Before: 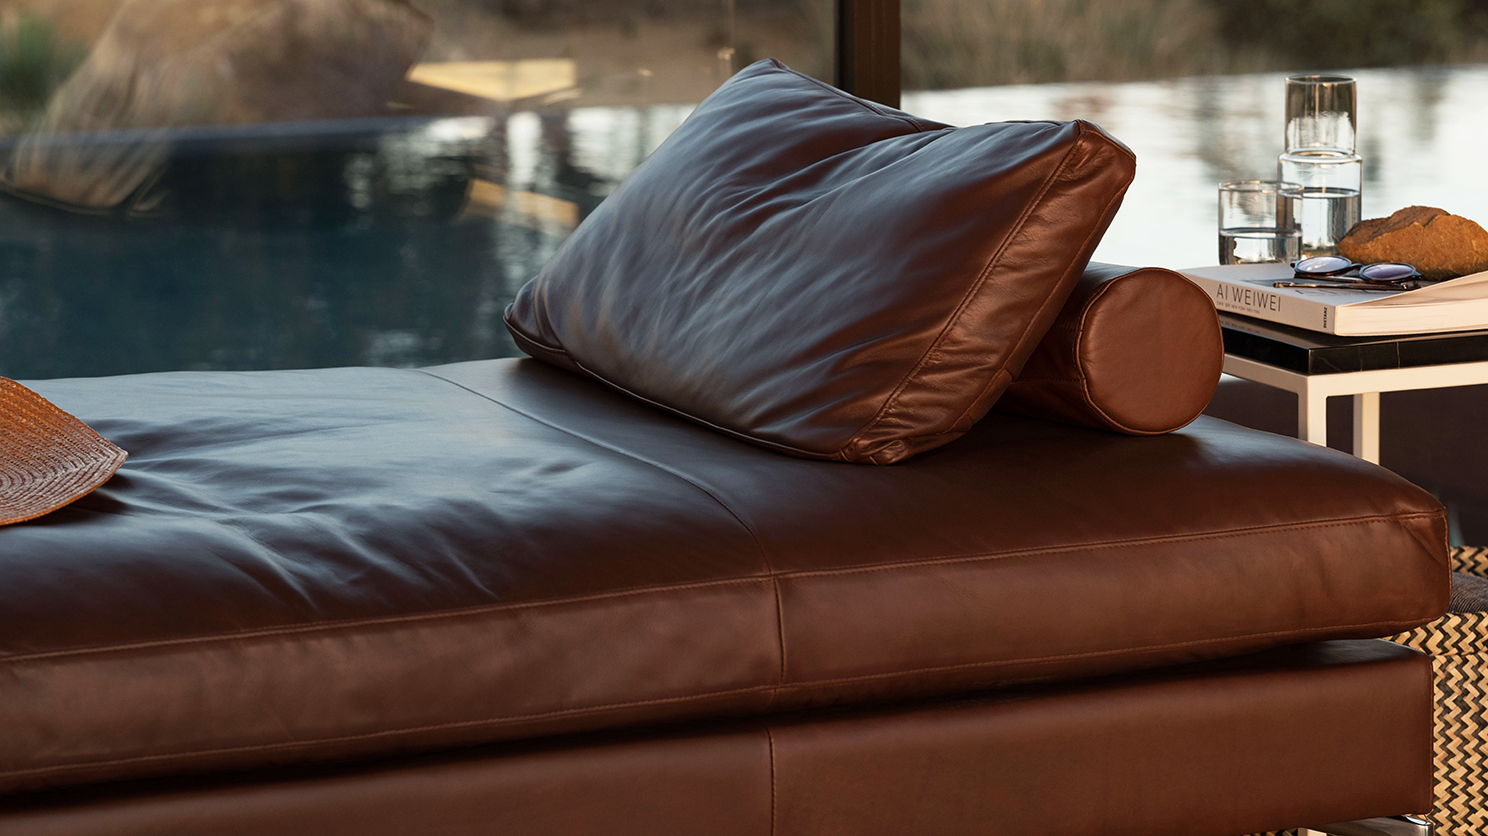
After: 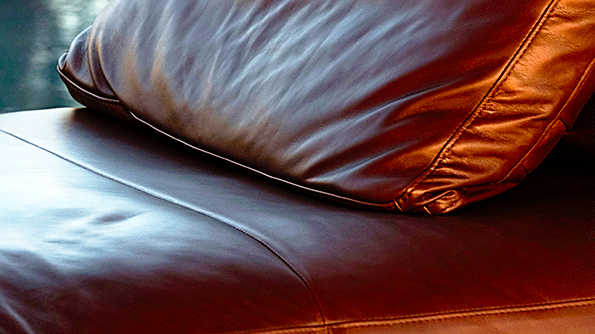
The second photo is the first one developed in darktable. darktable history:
exposure: black level correction 0.001, compensate highlight preservation false
crop: left 30%, top 30%, right 30%, bottom 30%
sharpen: on, module defaults
levels: levels [0, 0.476, 0.951]
vignetting: fall-off start 100%, fall-off radius 71%, brightness -0.434, saturation -0.2, width/height ratio 1.178, dithering 8-bit output, unbound false
base curve: curves: ch0 [(0, 0) (0.012, 0.01) (0.073, 0.168) (0.31, 0.711) (0.645, 0.957) (1, 1)], preserve colors none
color balance rgb: perceptual saturation grading › global saturation 25%, global vibrance 20%
